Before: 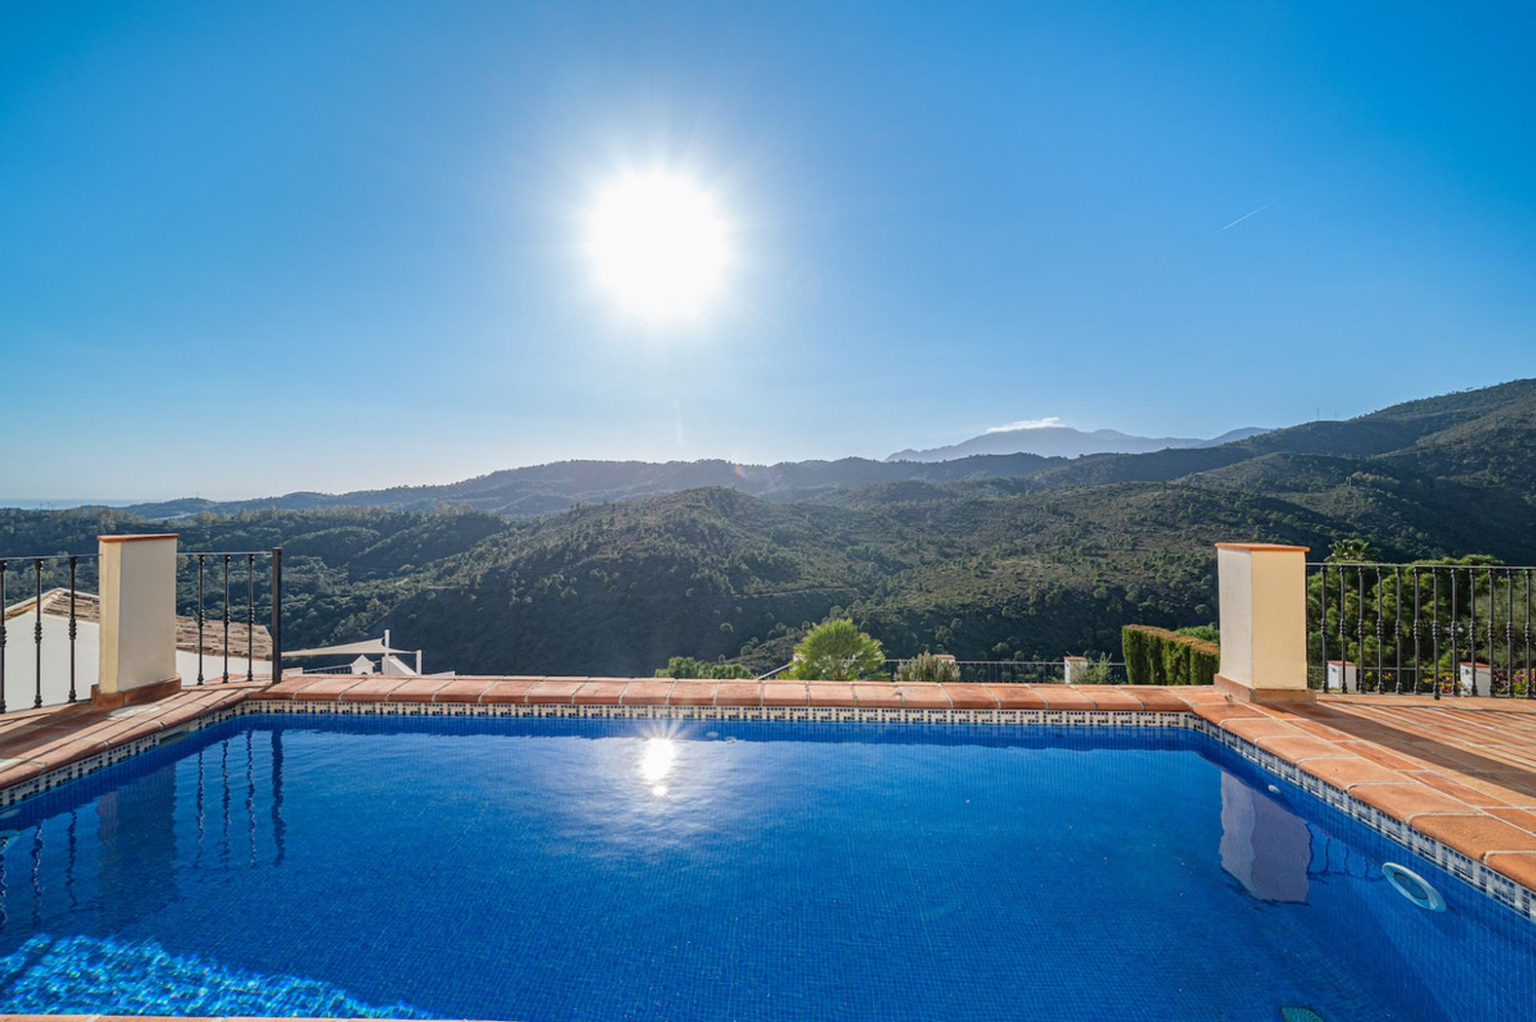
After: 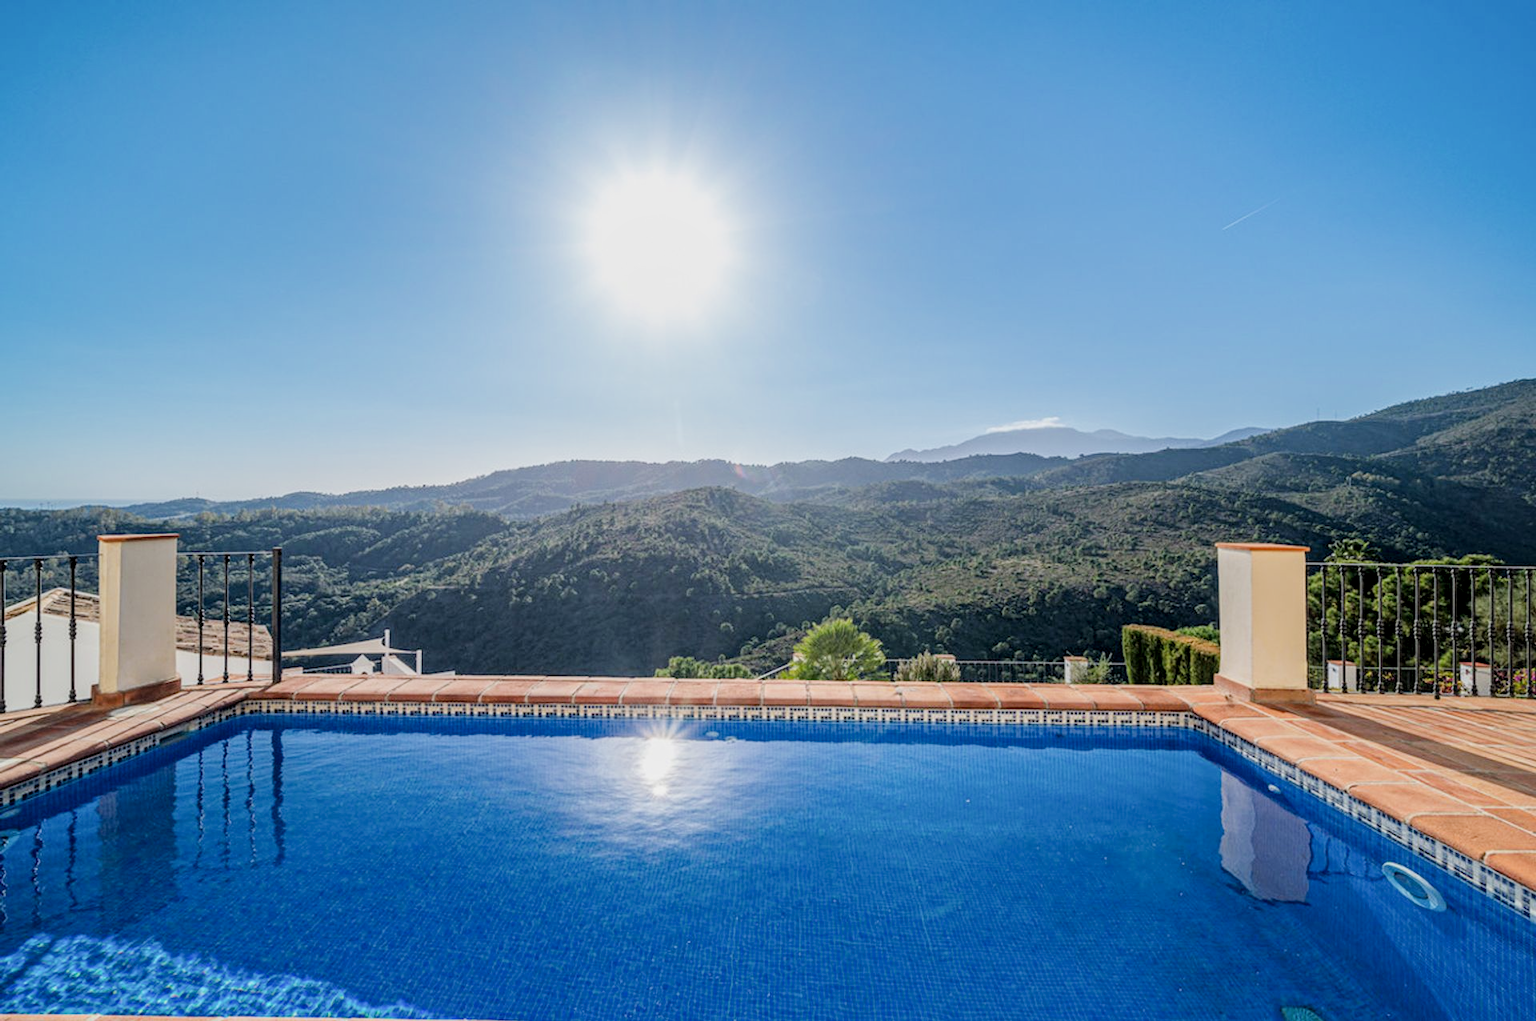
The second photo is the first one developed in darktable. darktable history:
local contrast: on, module defaults
shadows and highlights: shadows 62.93, white point adjustment 0.365, highlights -34.29, compress 83.62%
exposure: black level correction 0.003, exposure 0.385 EV, compensate highlight preservation false
filmic rgb: black relative exposure -7.65 EV, white relative exposure 4.56 EV, hardness 3.61
